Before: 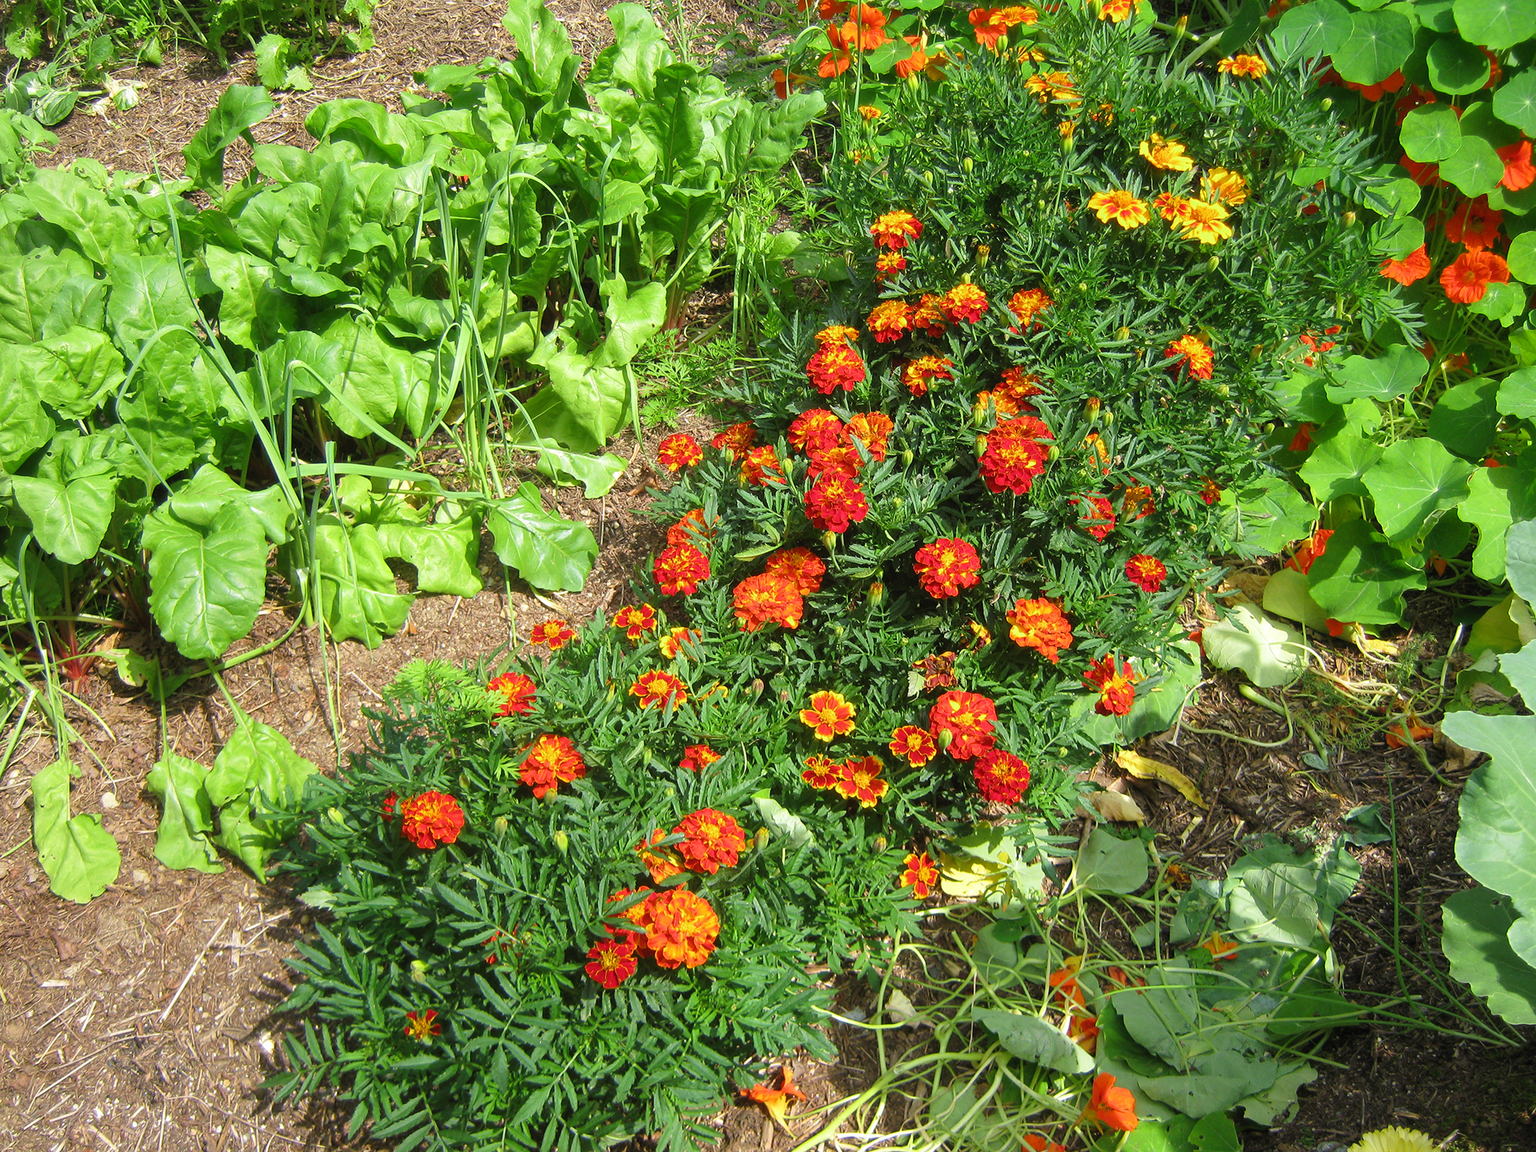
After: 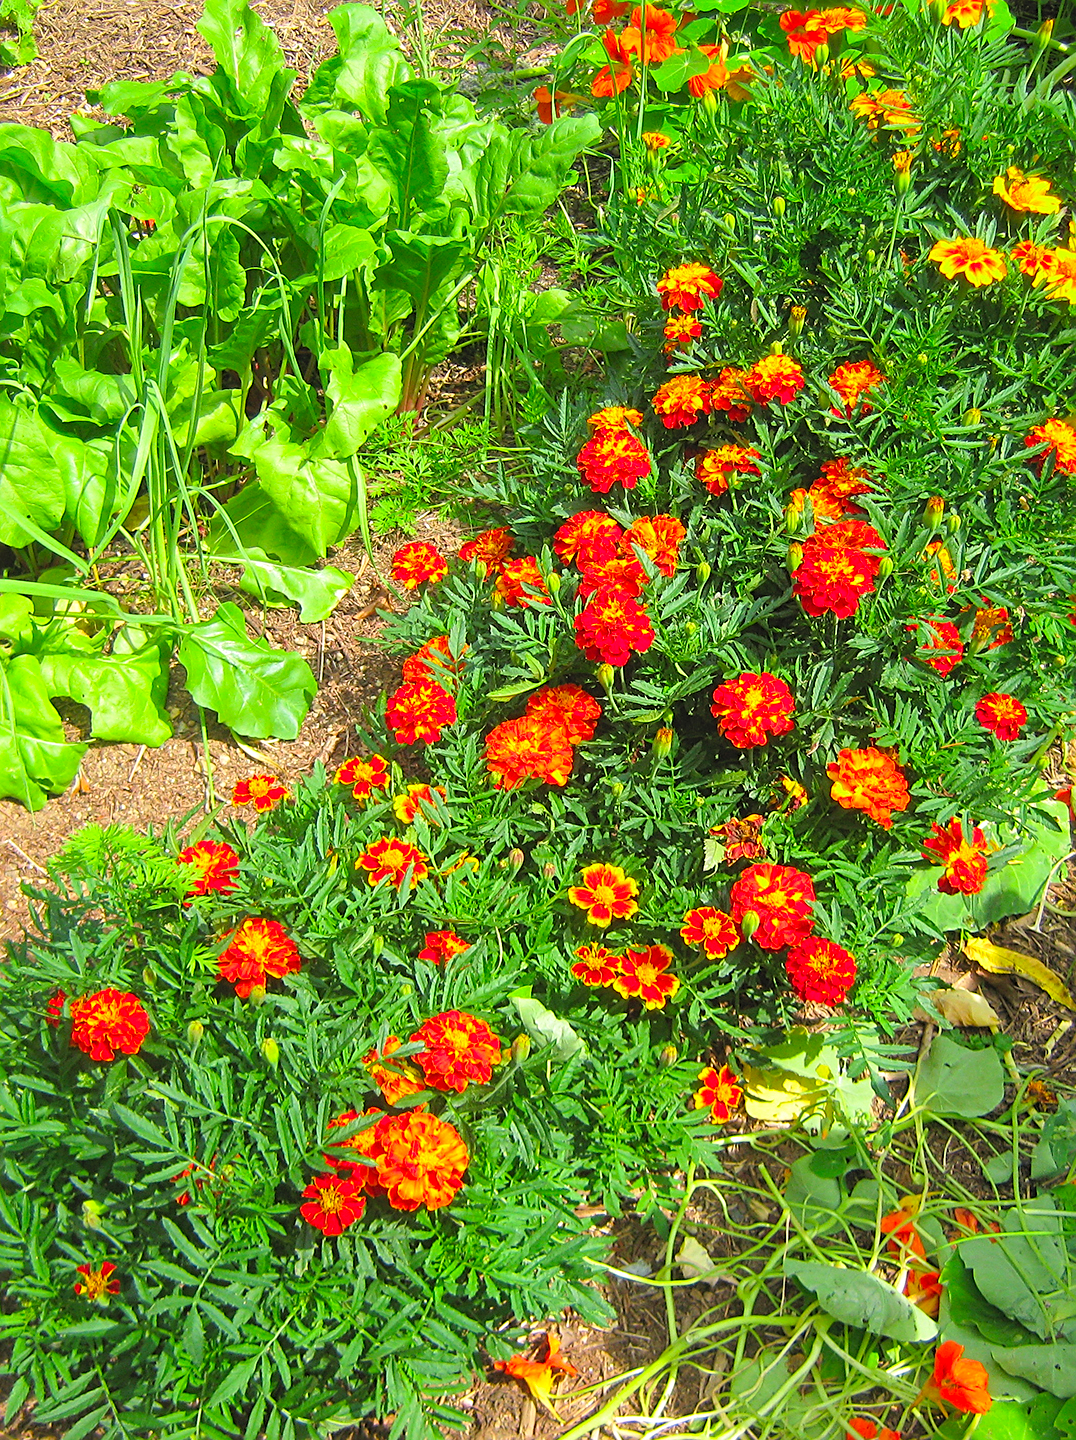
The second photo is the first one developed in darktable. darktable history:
crop and rotate: left 22.455%, right 21.461%
contrast brightness saturation: contrast 0.066, brightness 0.174, saturation 0.417
sharpen: on, module defaults
